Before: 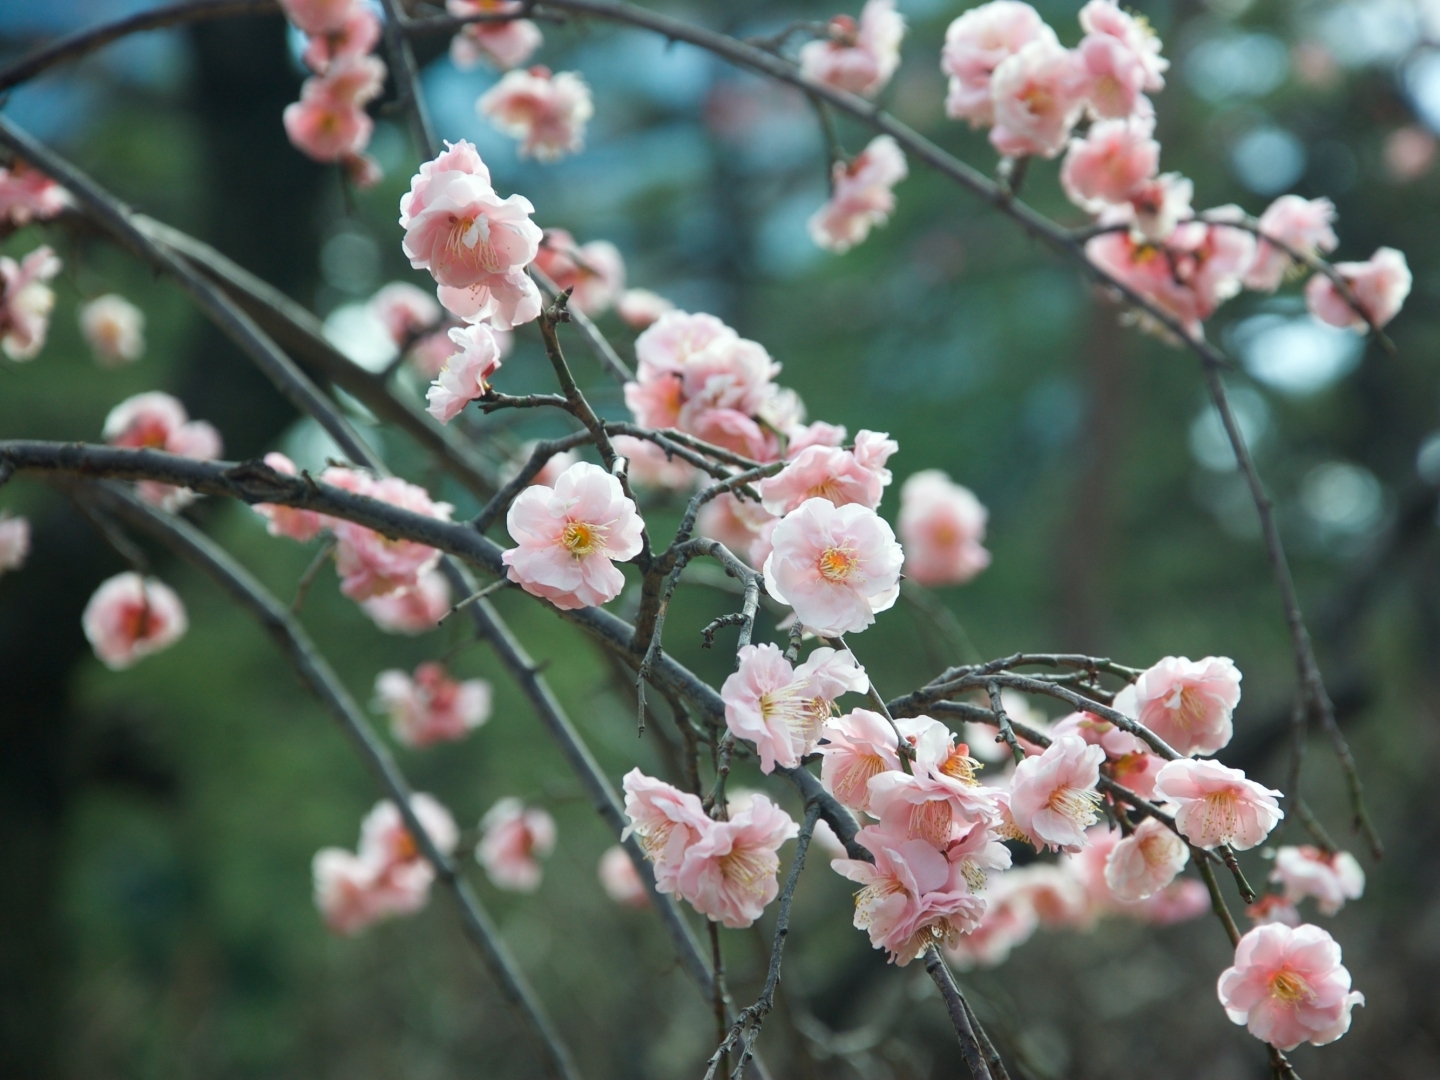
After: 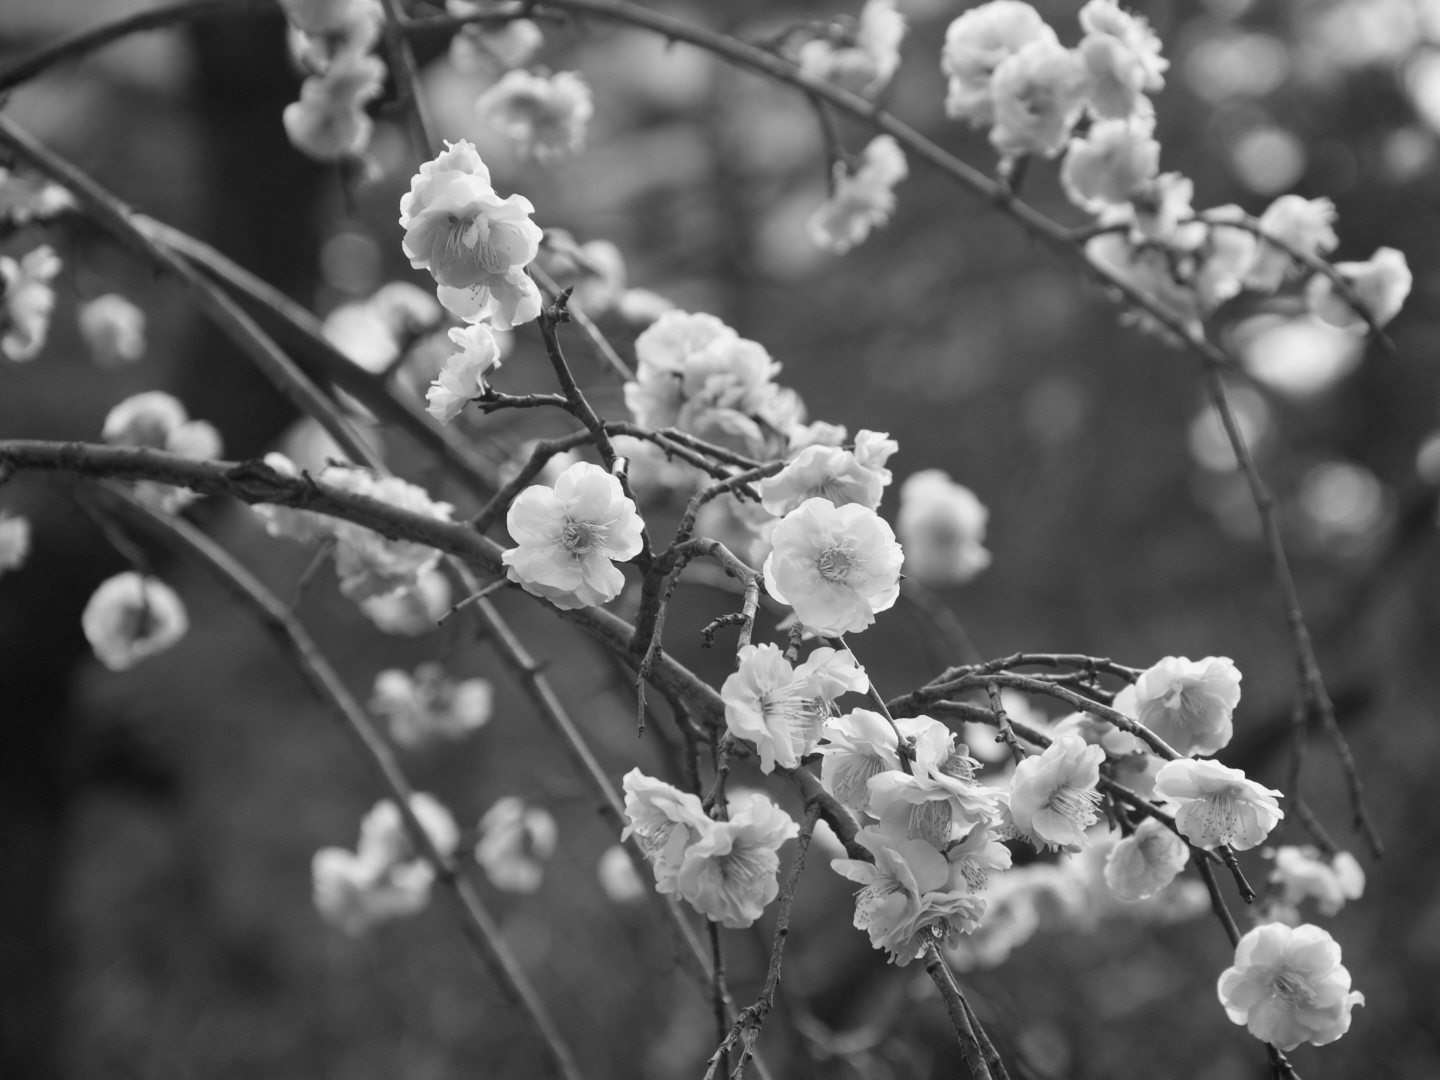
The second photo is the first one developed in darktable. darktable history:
shadows and highlights: shadows 29.51, highlights -30.48, low approximation 0.01, soften with gaussian
color calibration: output gray [0.246, 0.254, 0.501, 0], illuminant same as pipeline (D50), adaptation XYZ, x 0.347, y 0.358, temperature 5002.84 K, saturation algorithm version 1 (2020)
